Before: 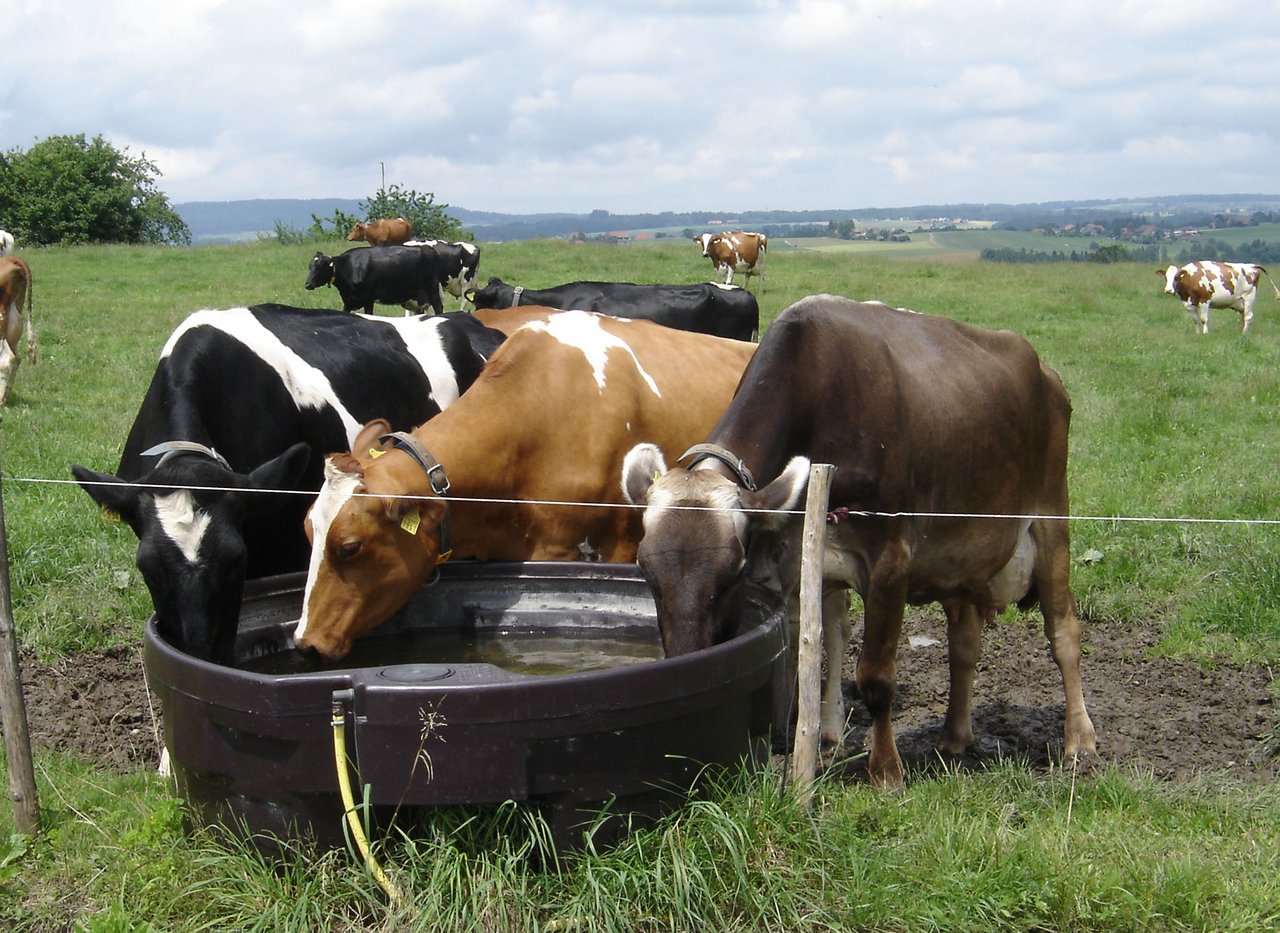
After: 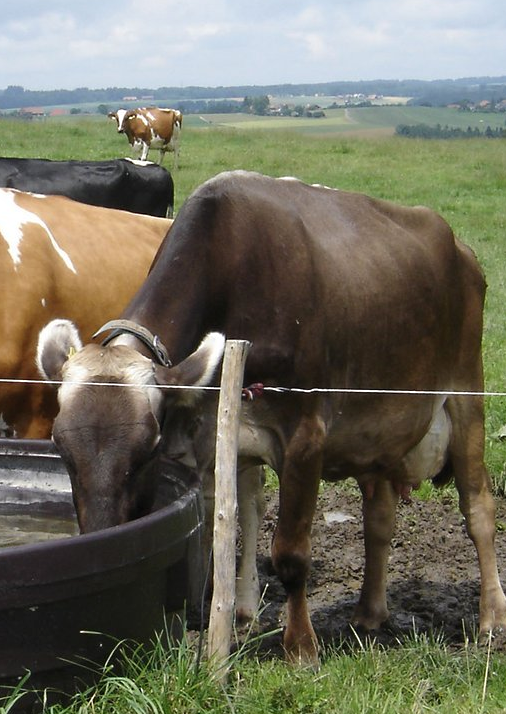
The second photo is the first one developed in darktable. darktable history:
sharpen: radius 5.325, amount 0.312, threshold 26.433
crop: left 45.721%, top 13.393%, right 14.118%, bottom 10.01%
shadows and highlights: shadows 30.86, highlights 0, soften with gaussian
